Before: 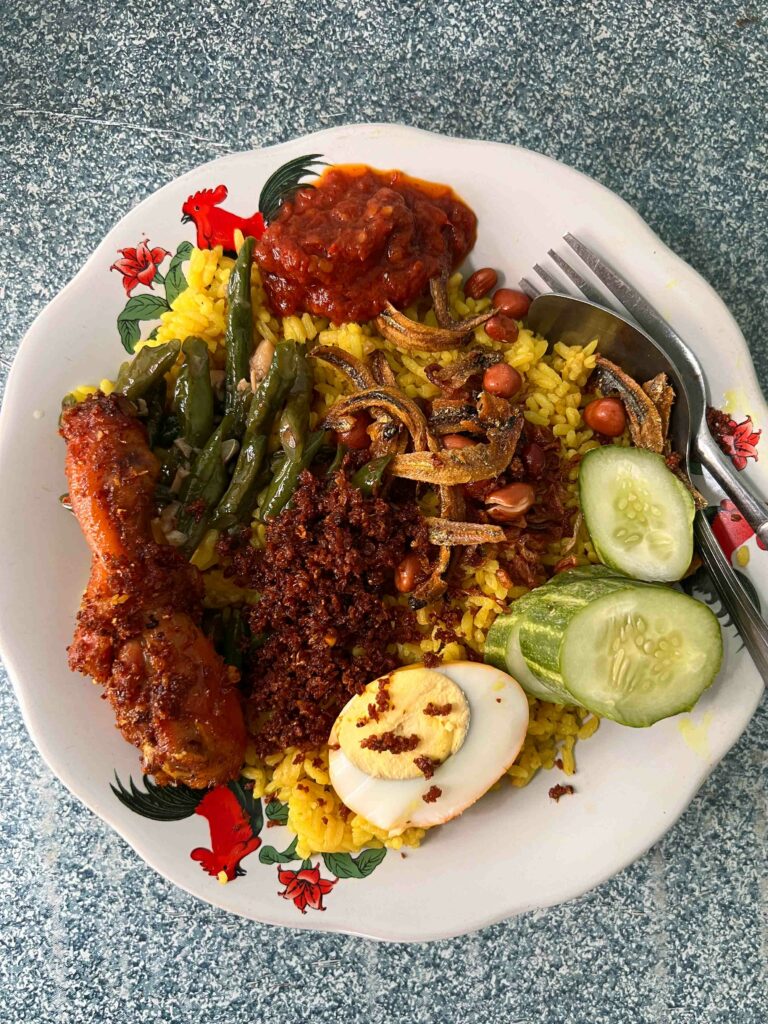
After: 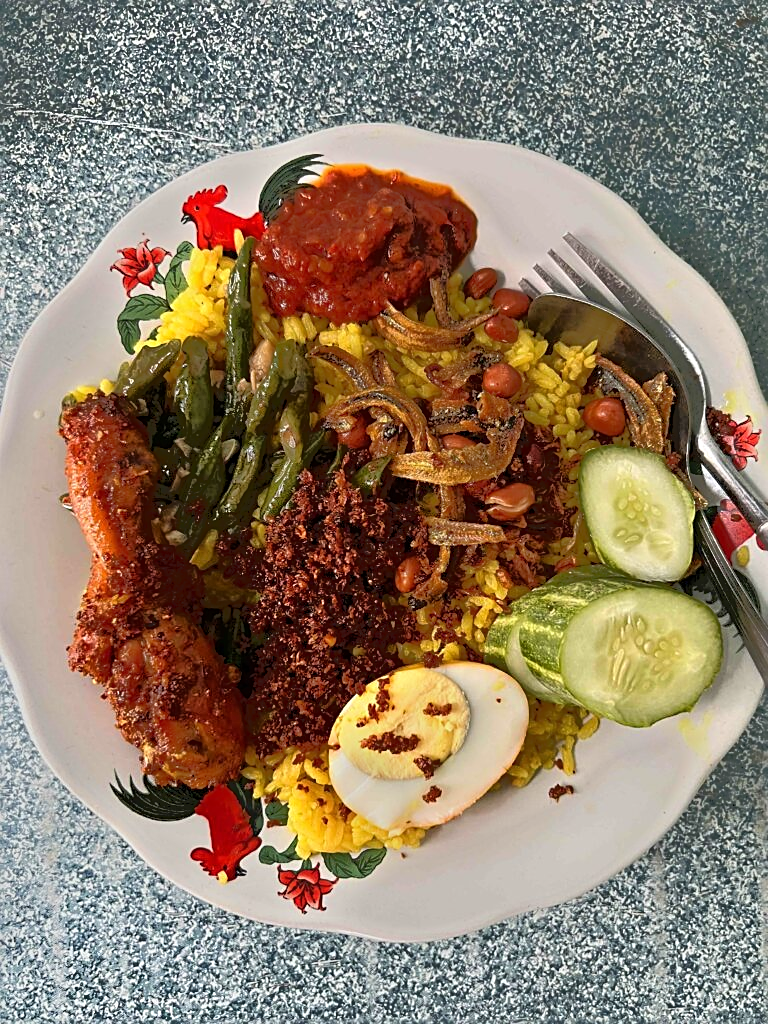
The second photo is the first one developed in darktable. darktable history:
sharpen: on, module defaults
tone equalizer: -7 EV -0.662 EV, -6 EV 0.996 EV, -5 EV -0.466 EV, -4 EV 0.448 EV, -3 EV 0.438 EV, -2 EV 0.135 EV, -1 EV -0.147 EV, +0 EV -0.374 EV
